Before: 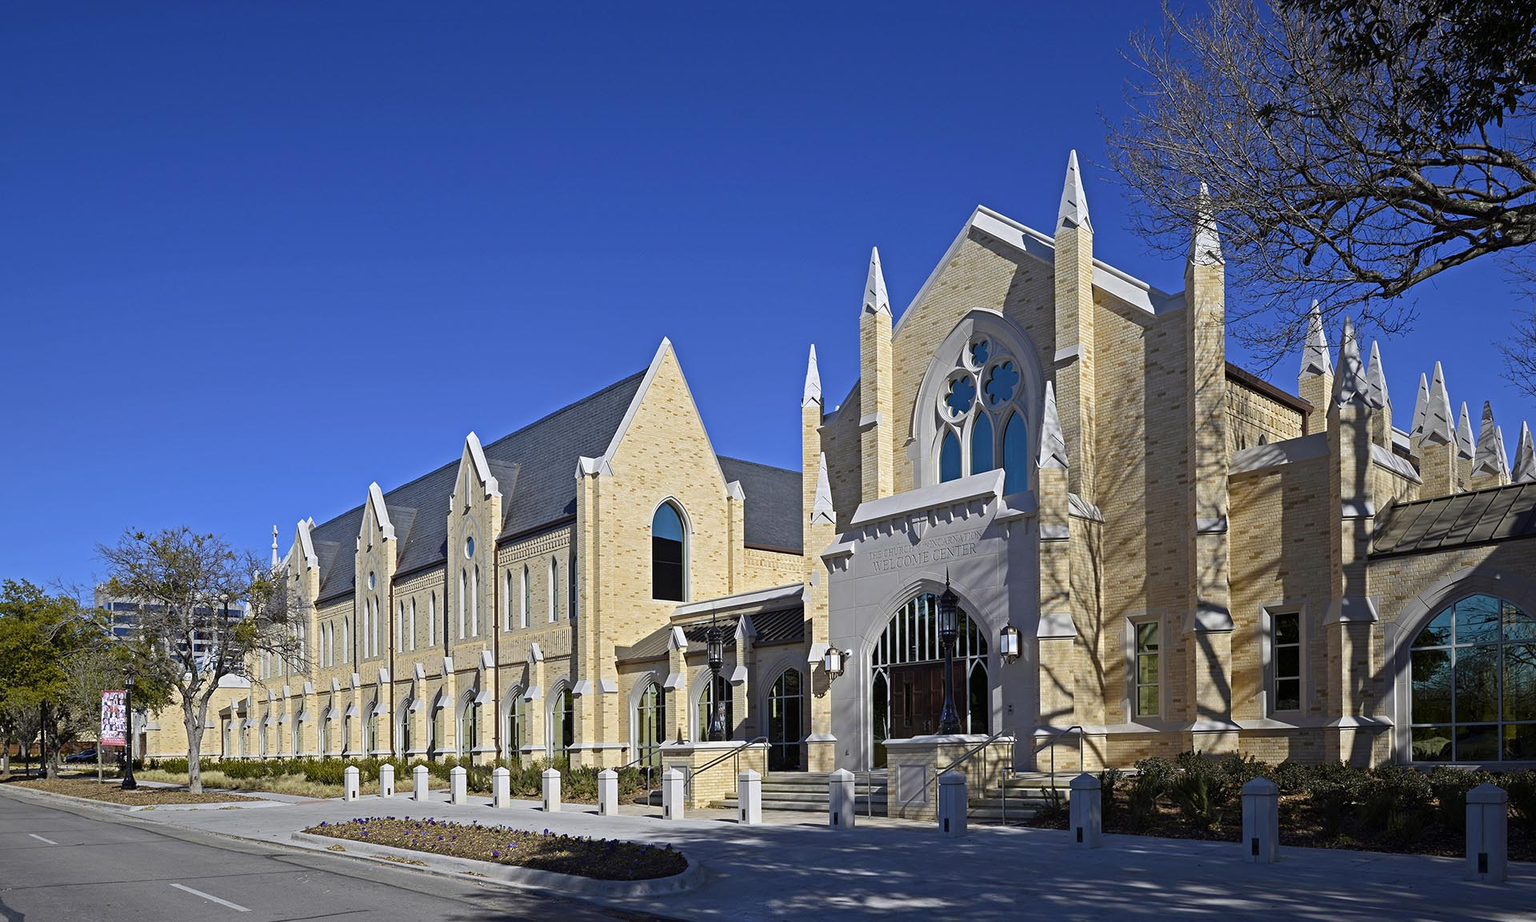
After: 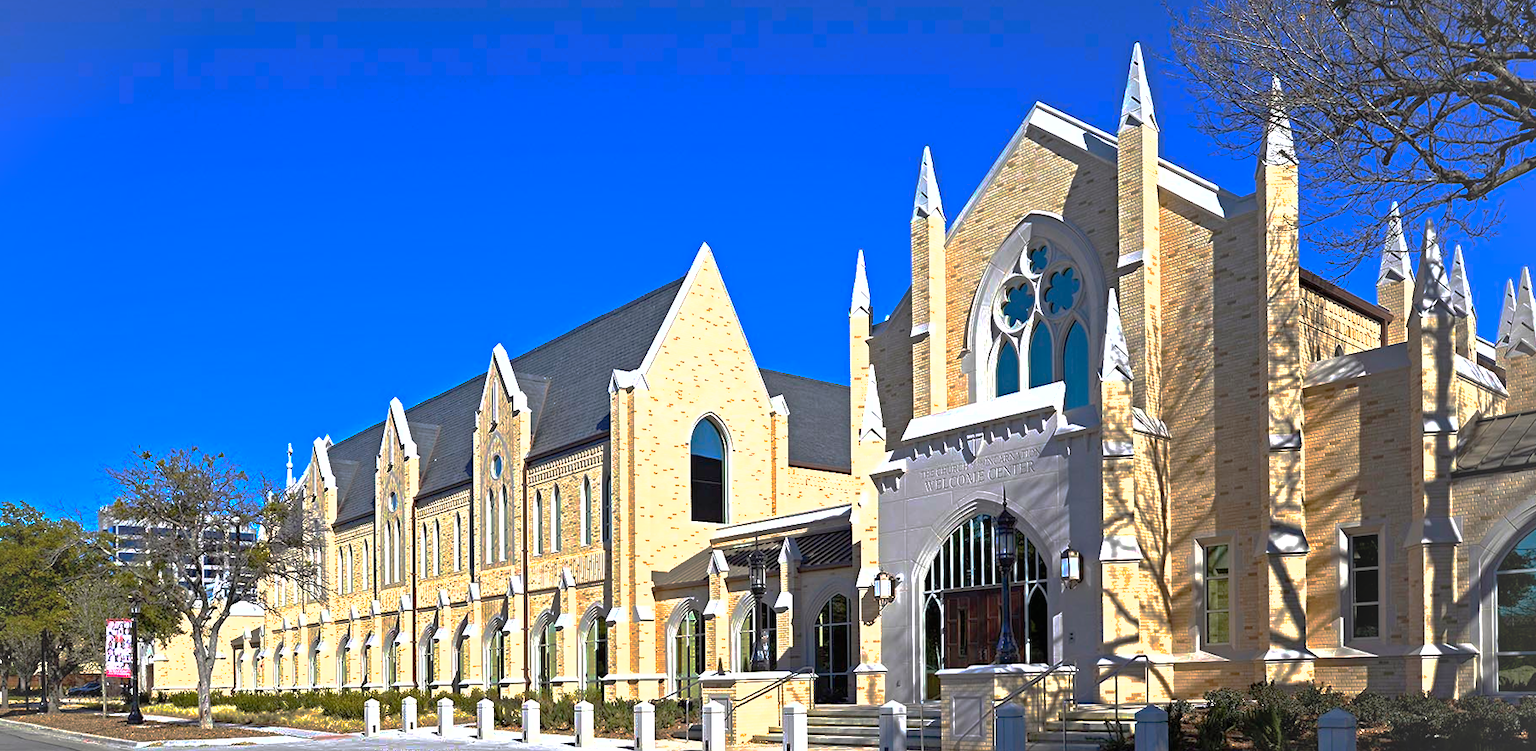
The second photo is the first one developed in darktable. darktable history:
base curve: curves: ch0 [(0, 0) (0.826, 0.587) (1, 1)], preserve colors none
vignetting: fall-off radius 61.07%, brightness 0.052, saturation 0, center (-0.076, 0.06)
crop and rotate: angle 0.113°, top 11.757%, right 5.565%, bottom 11.222%
exposure: black level correction 0, exposure 1.2 EV, compensate exposure bias true, compensate highlight preservation false
shadows and highlights: on, module defaults
